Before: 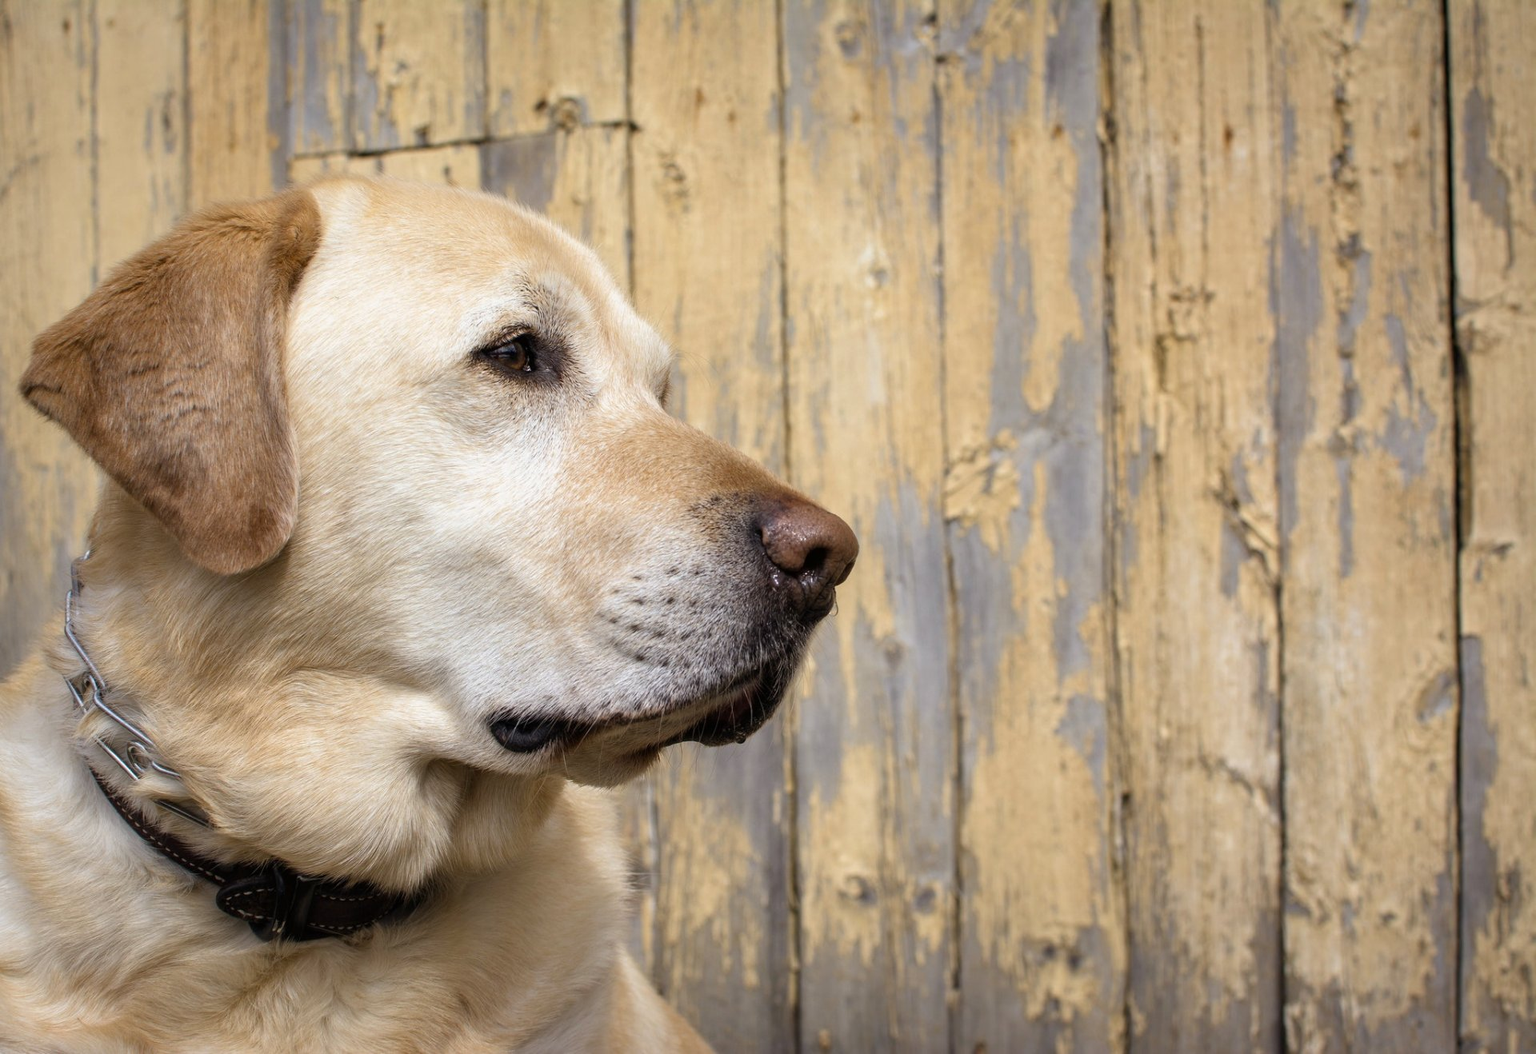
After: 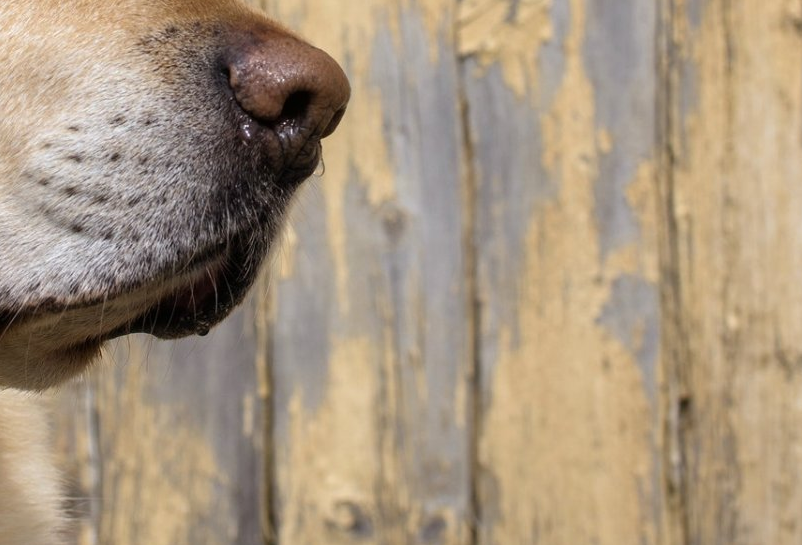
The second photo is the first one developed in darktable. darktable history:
crop: left 37.683%, top 45.102%, right 20.501%, bottom 13.521%
